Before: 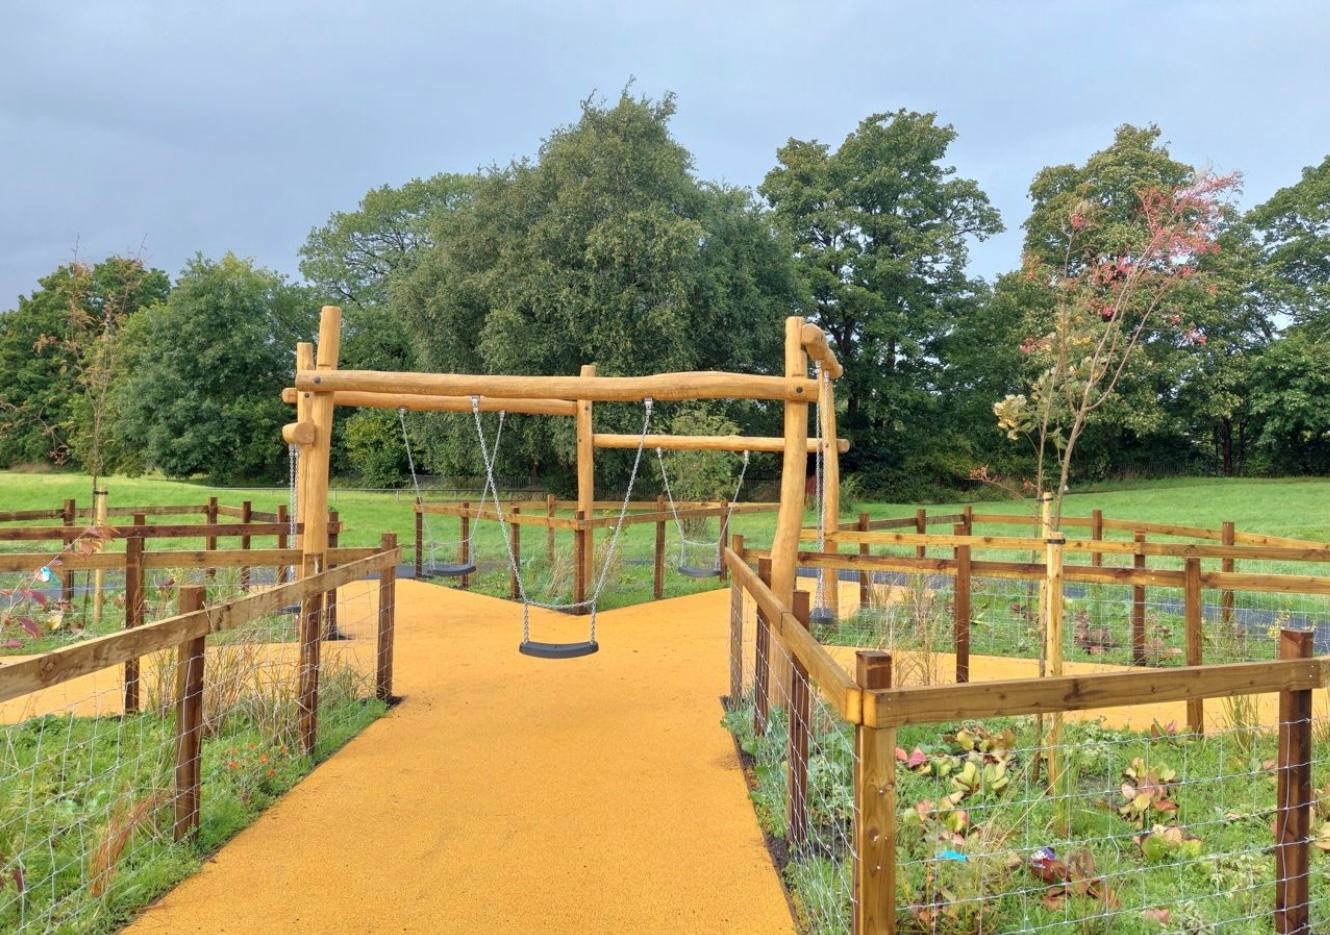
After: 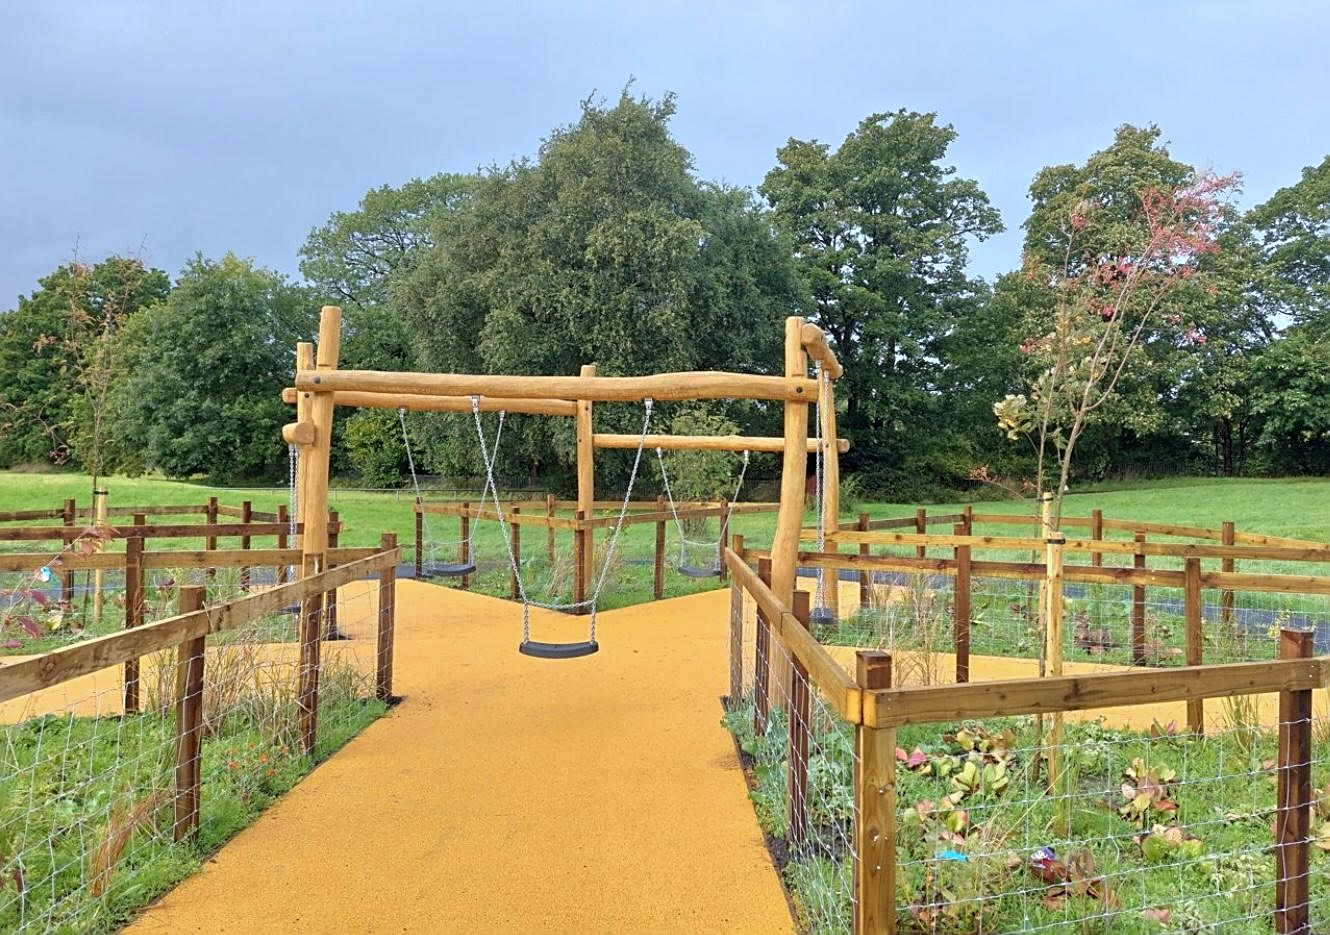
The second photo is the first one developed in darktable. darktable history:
white balance: red 0.974, blue 1.044
sharpen: on, module defaults
